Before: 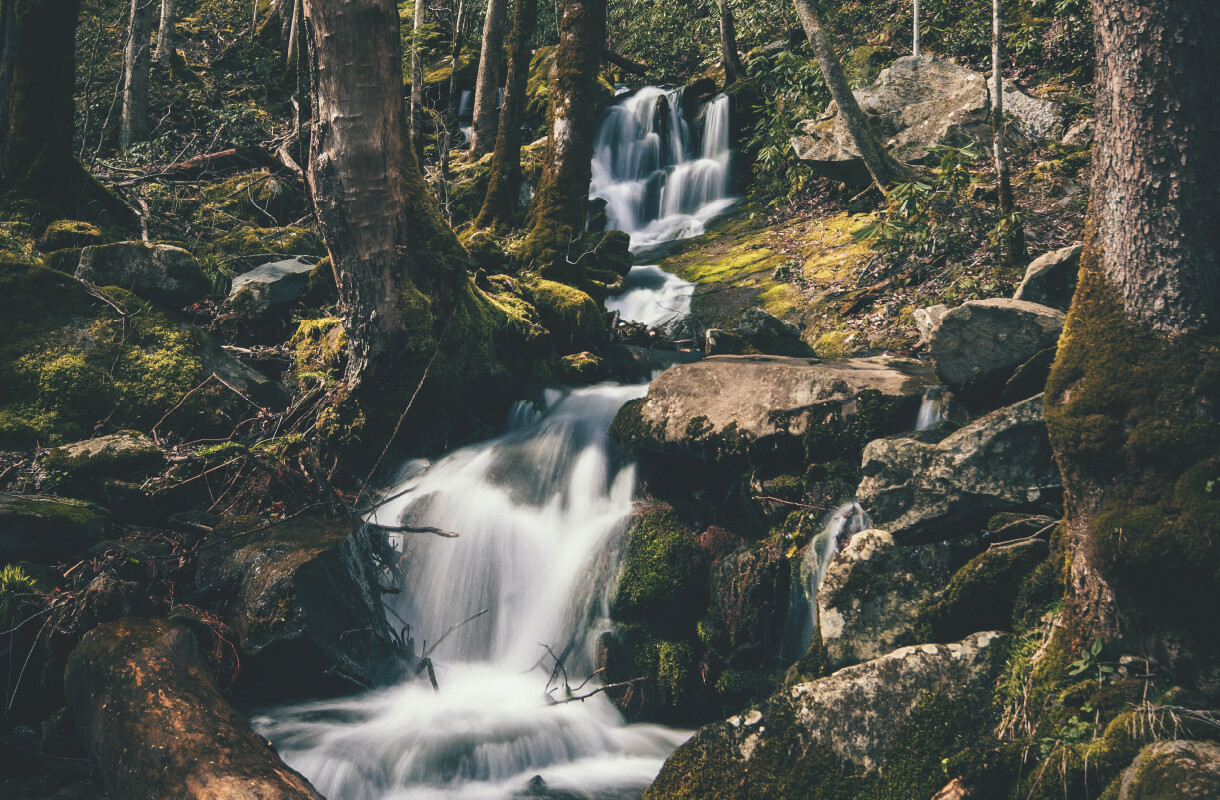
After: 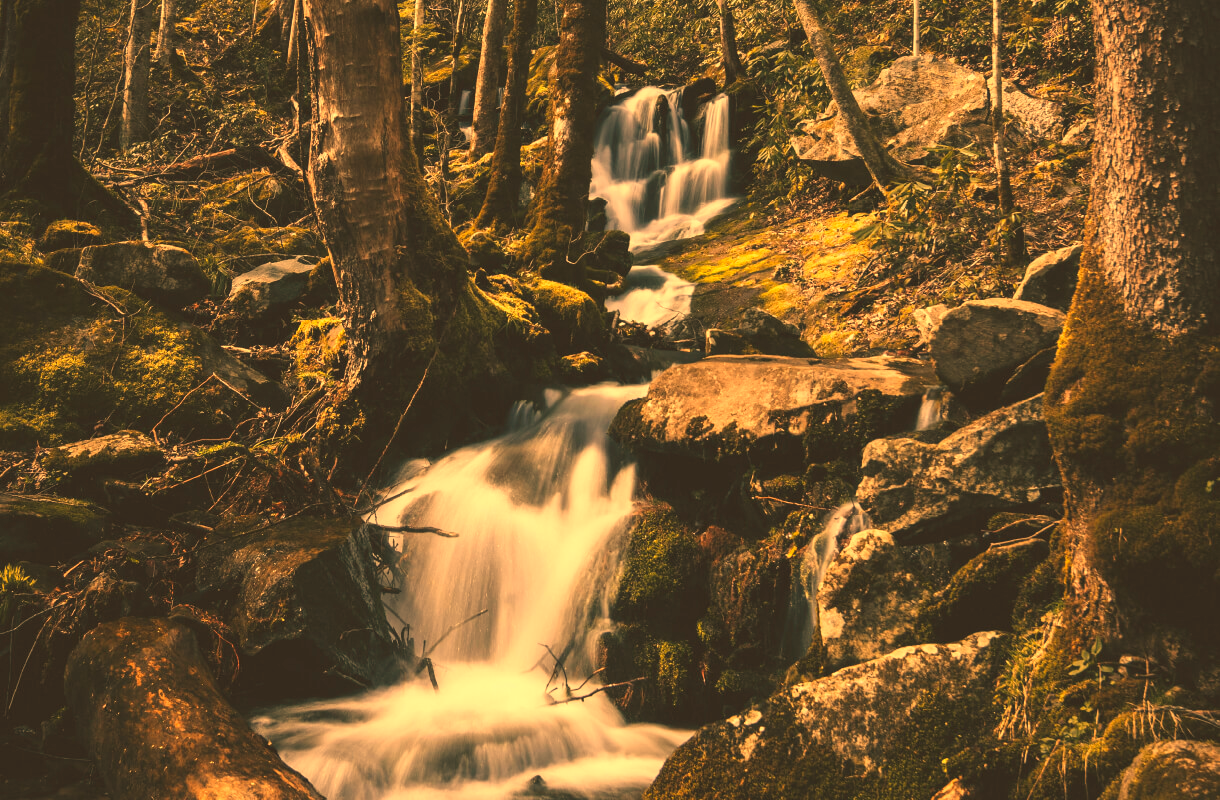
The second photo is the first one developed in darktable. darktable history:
white balance: red 1.467, blue 0.684
color contrast: green-magenta contrast 0.8, blue-yellow contrast 1.1, unbound 0
